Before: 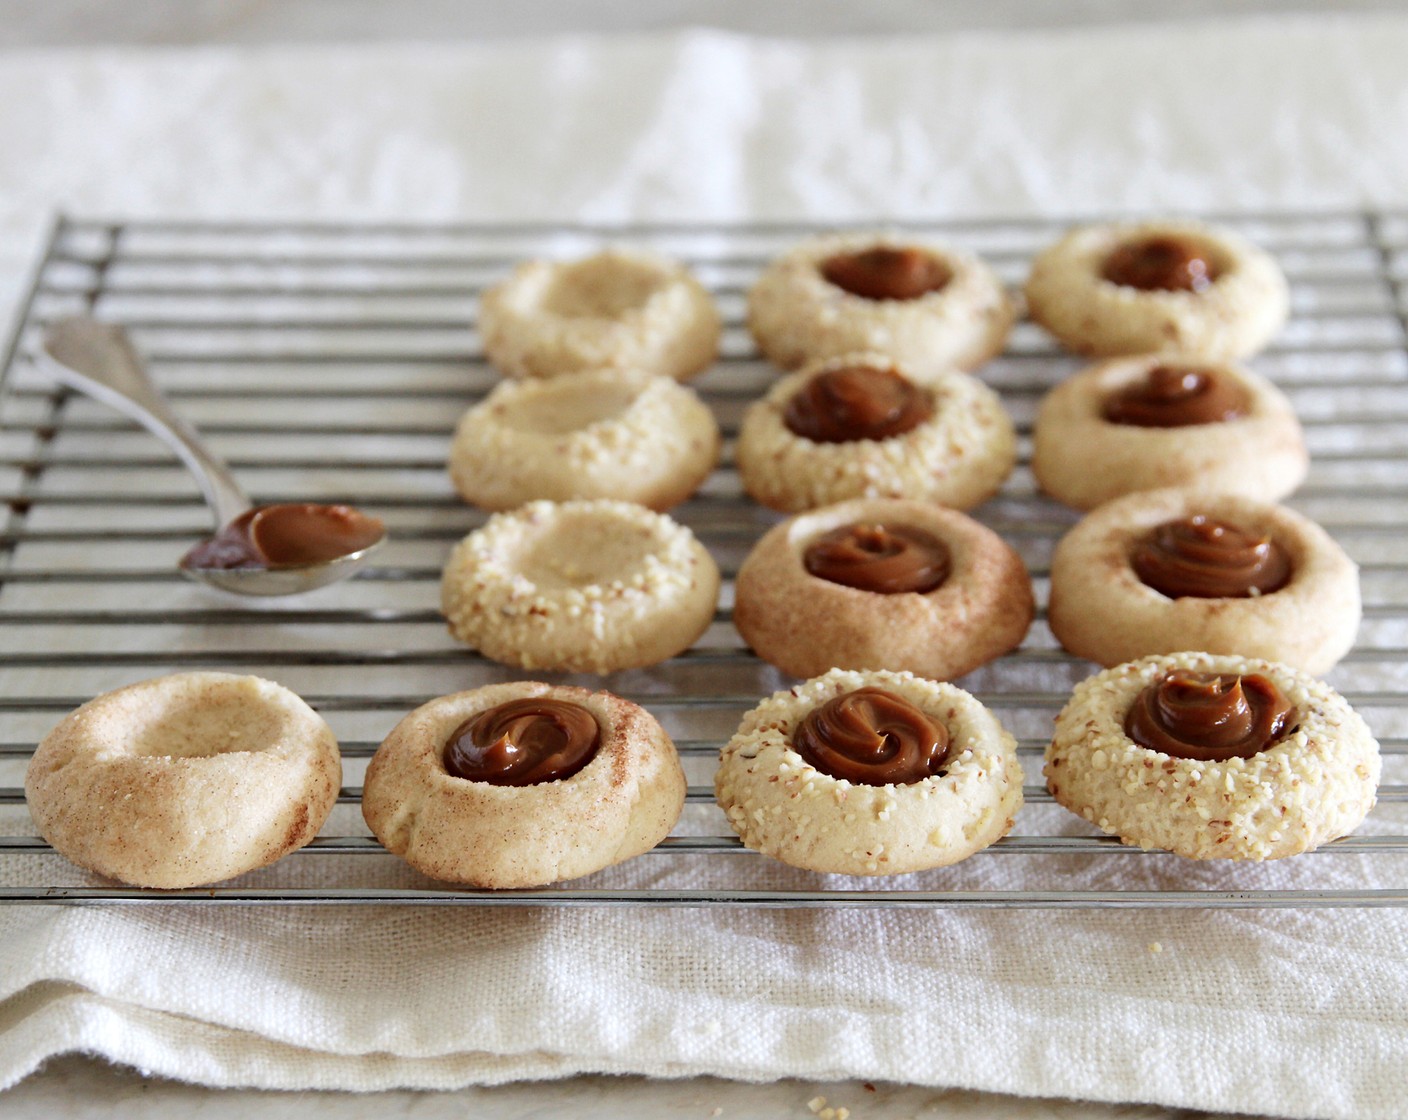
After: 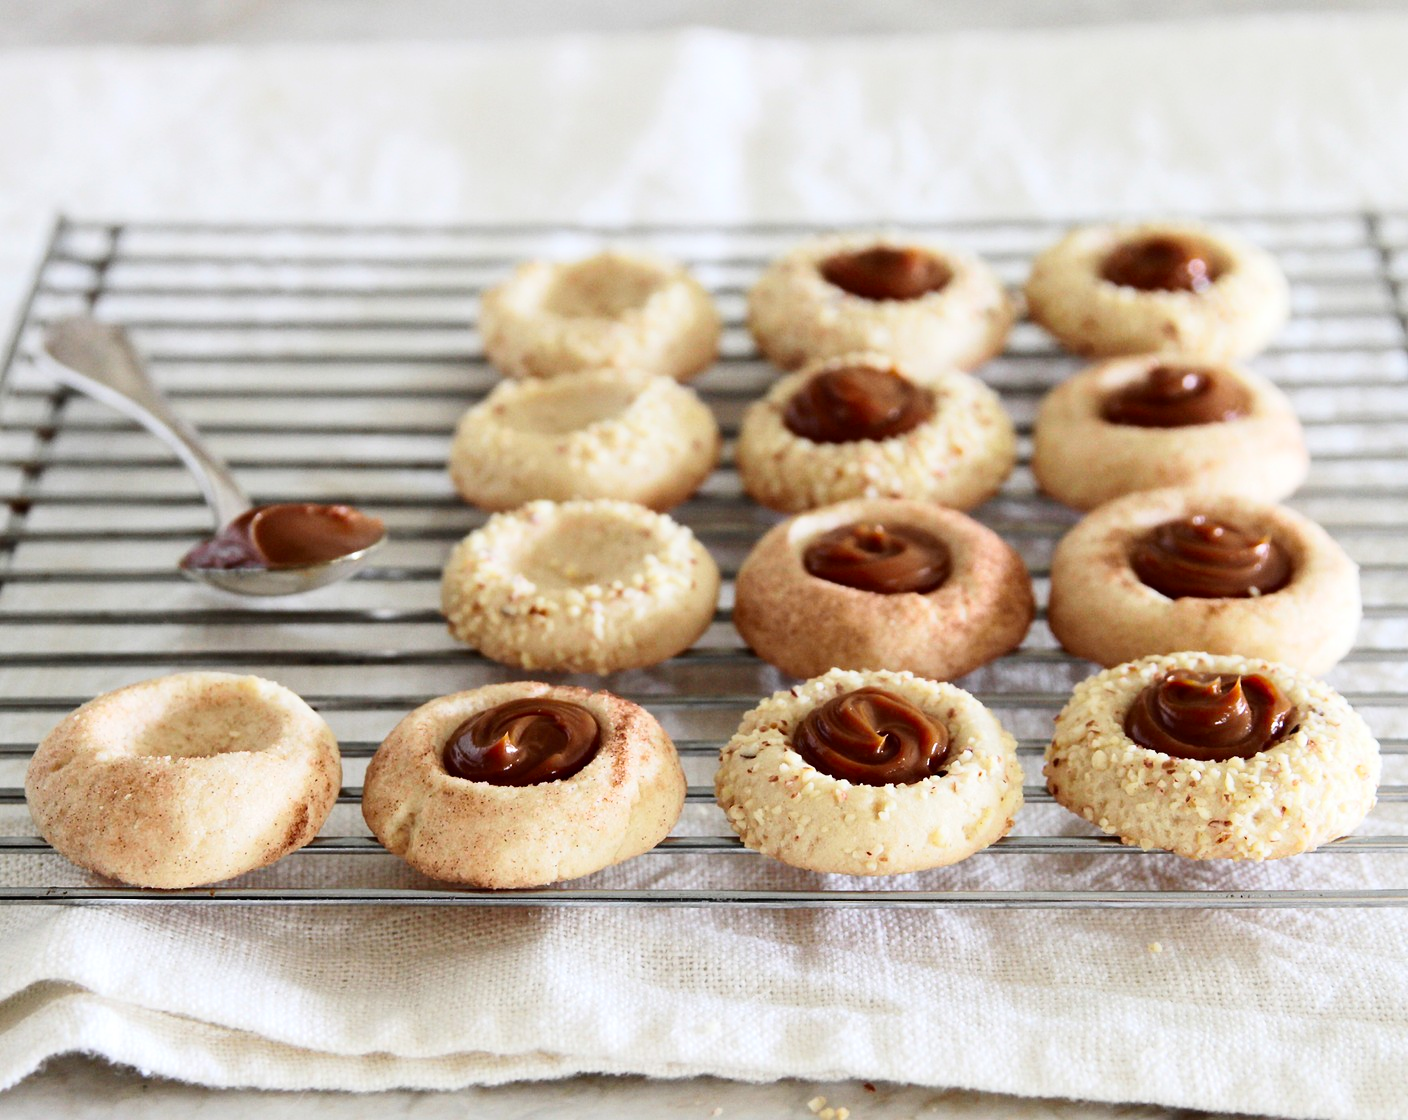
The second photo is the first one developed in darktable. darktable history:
tone curve: curves: ch0 [(0, 0.003) (0.117, 0.101) (0.257, 0.246) (0.408, 0.432) (0.632, 0.716) (0.795, 0.884) (1, 1)]; ch1 [(0, 0) (0.227, 0.197) (0.405, 0.421) (0.501, 0.501) (0.522, 0.526) (0.546, 0.564) (0.589, 0.602) (0.696, 0.761) (0.976, 0.992)]; ch2 [(0, 0) (0.208, 0.176) (0.377, 0.38) (0.5, 0.5) (0.537, 0.534) (0.571, 0.577) (0.627, 0.64) (0.698, 0.76) (1, 1)], color space Lab, independent channels, preserve colors none
